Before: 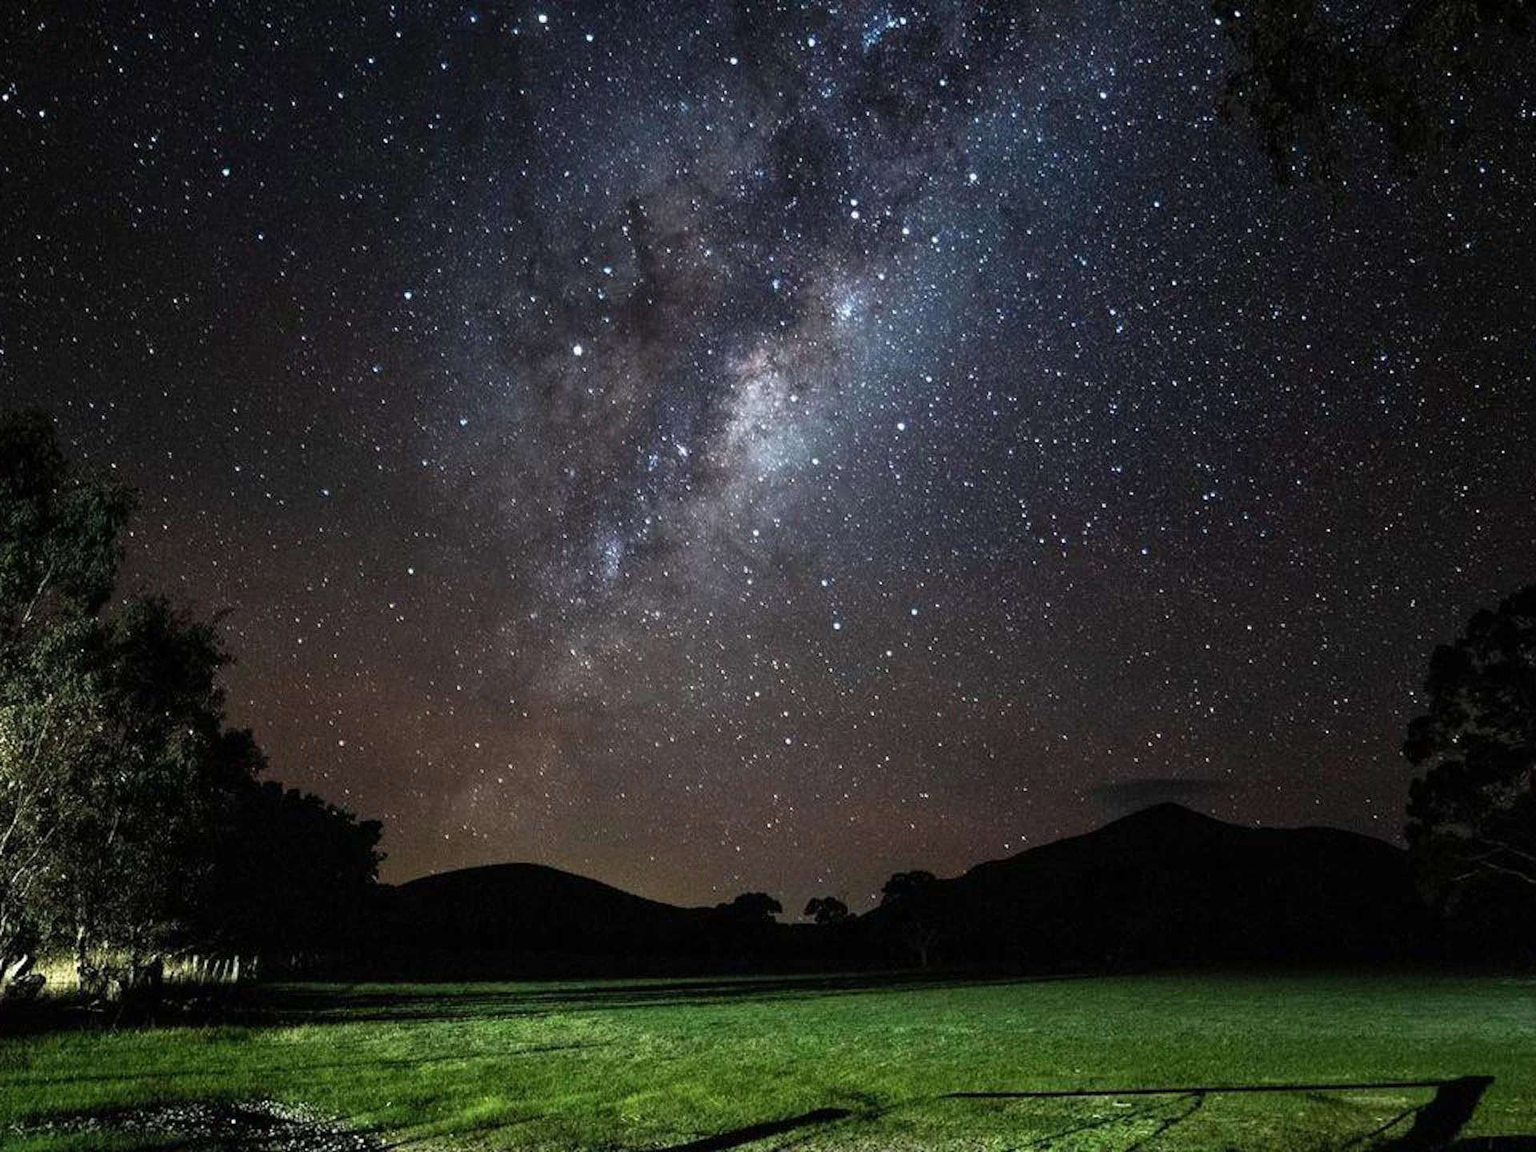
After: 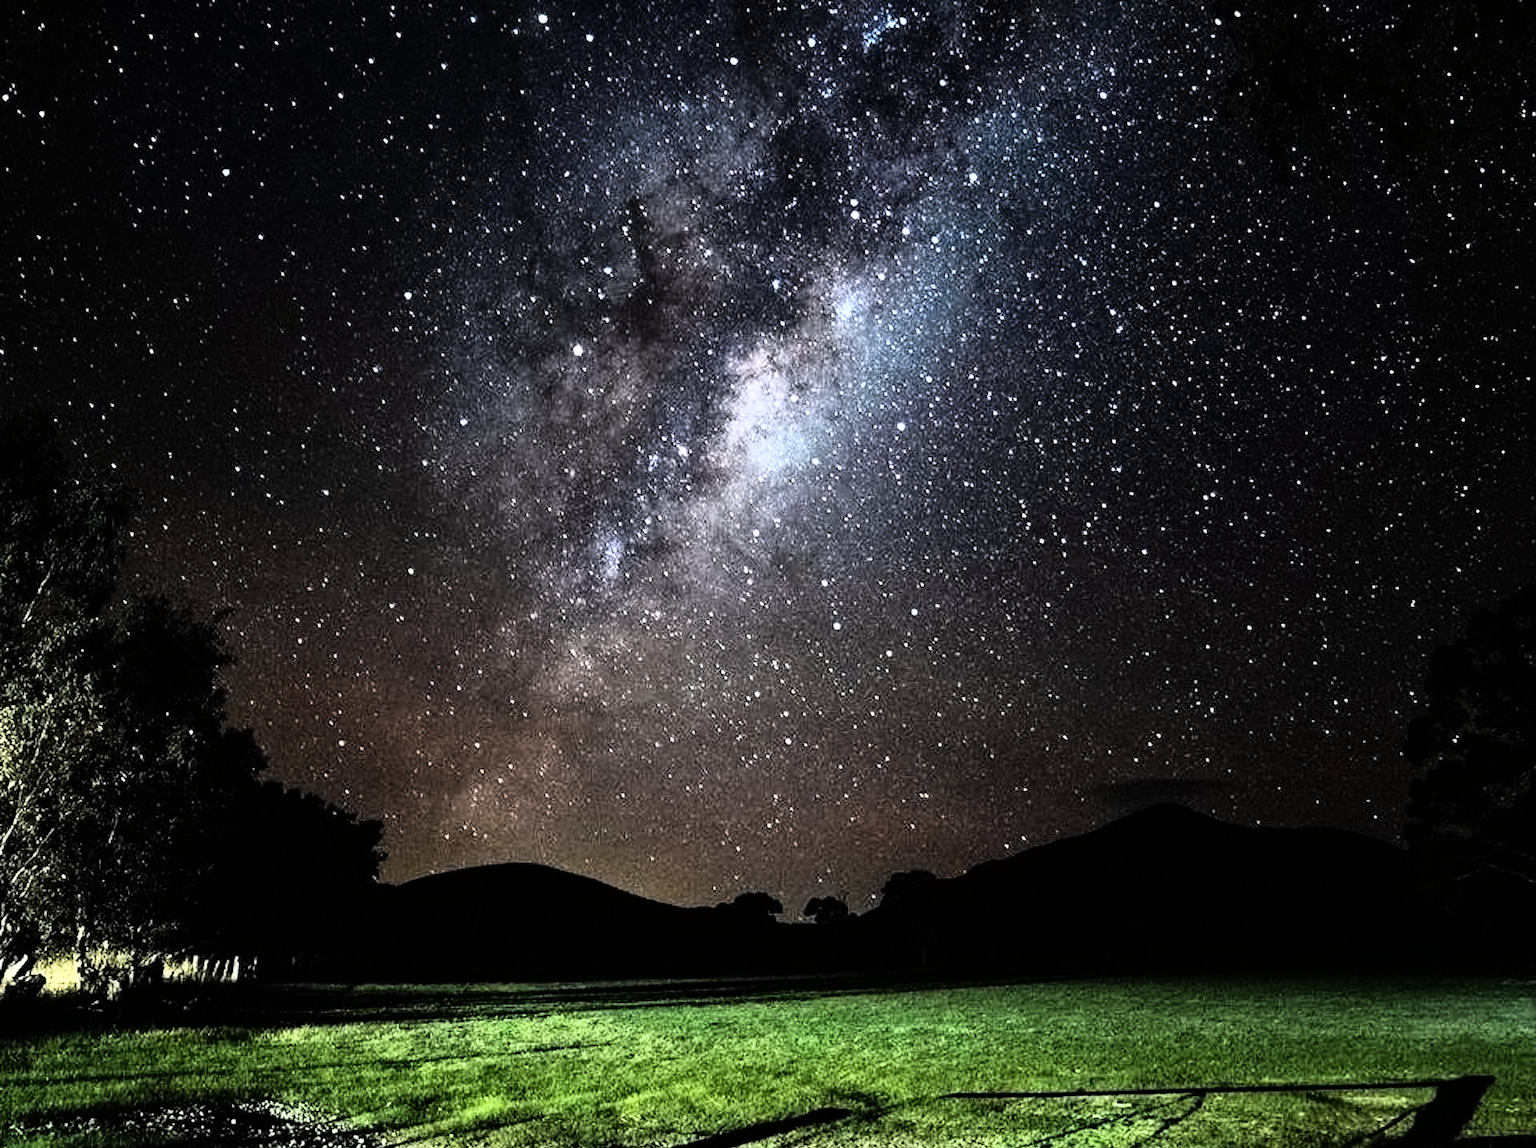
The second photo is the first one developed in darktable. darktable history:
contrast equalizer: y [[0.5 ×6], [0.5 ×6], [0.5 ×6], [0 ×6], [0, 0.039, 0.251, 0.29, 0.293, 0.292]]
rgb curve: curves: ch0 [(0, 0) (0.21, 0.15) (0.24, 0.21) (0.5, 0.75) (0.75, 0.96) (0.89, 0.99) (1, 1)]; ch1 [(0, 0.02) (0.21, 0.13) (0.25, 0.2) (0.5, 0.67) (0.75, 0.9) (0.89, 0.97) (1, 1)]; ch2 [(0, 0.02) (0.21, 0.13) (0.25, 0.2) (0.5, 0.67) (0.75, 0.9) (0.89, 0.97) (1, 1)], compensate middle gray true
crop: top 0.05%, bottom 0.098%
